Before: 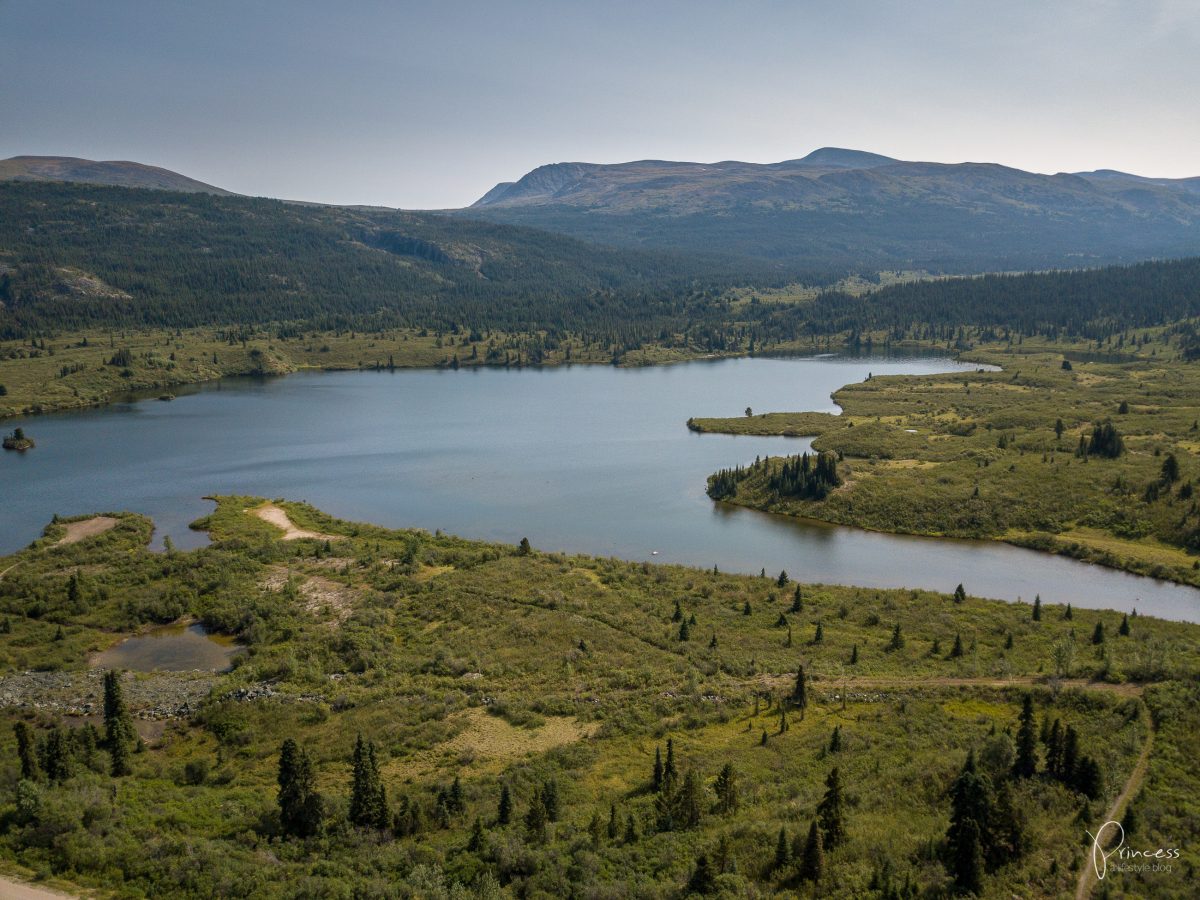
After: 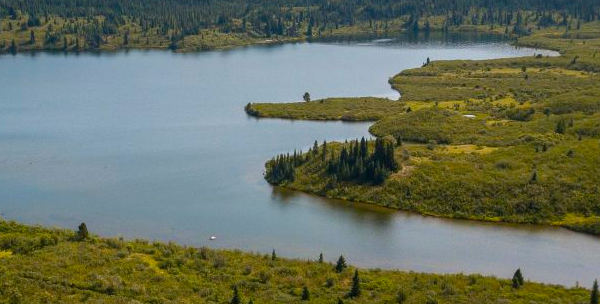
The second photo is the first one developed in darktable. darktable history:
color balance rgb: power › hue 314.24°, perceptual saturation grading › global saturation 31.284%, global vibrance 20%
crop: left 36.844%, top 35.108%, right 13.098%, bottom 31.067%
